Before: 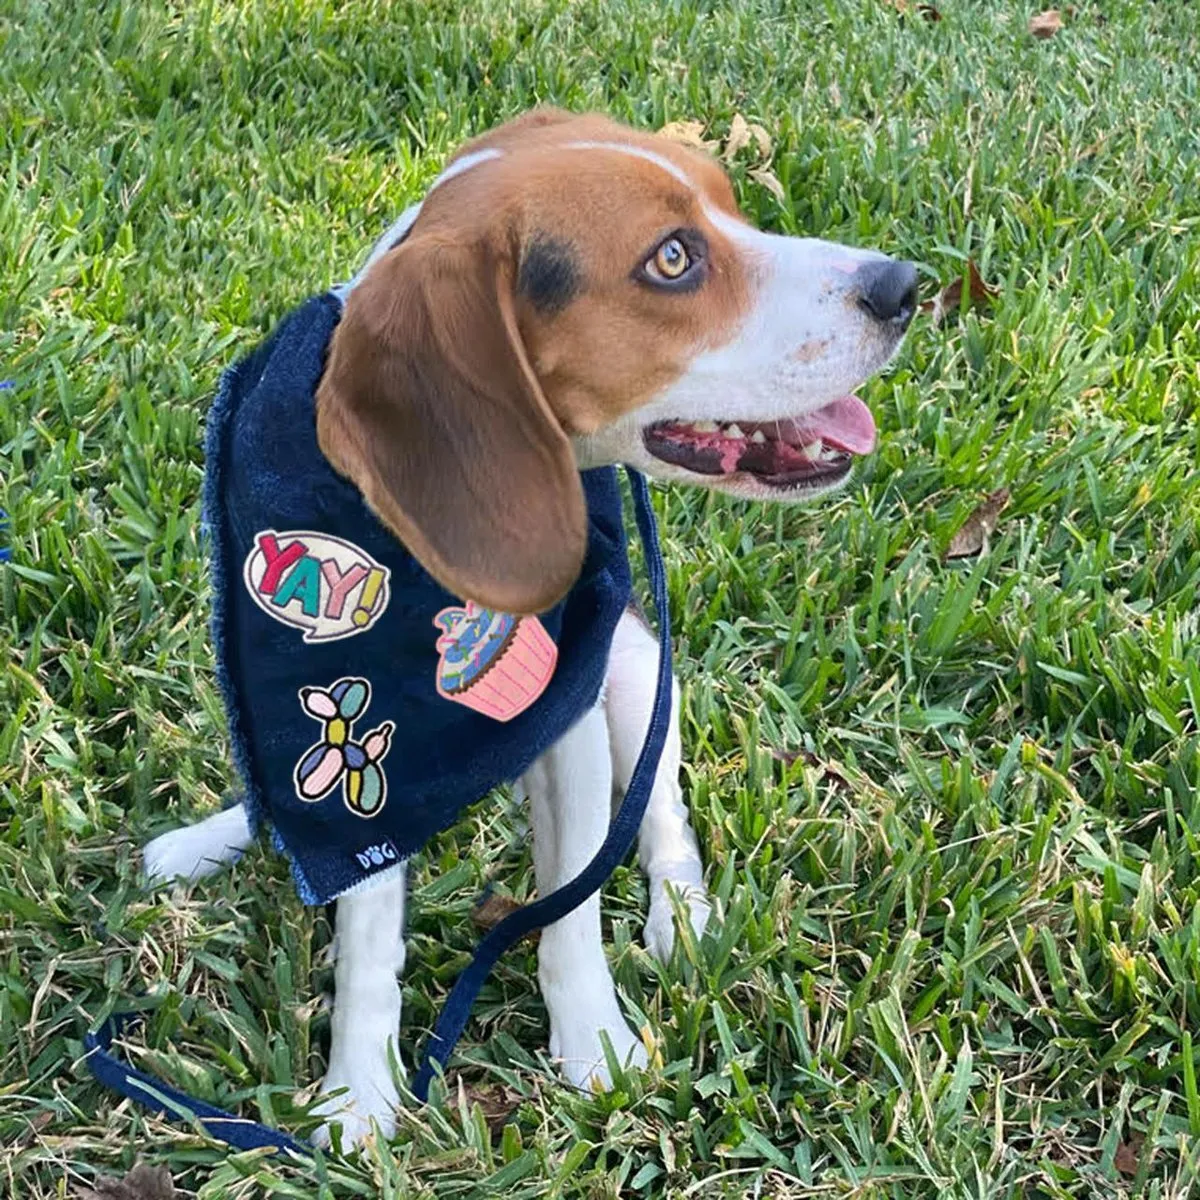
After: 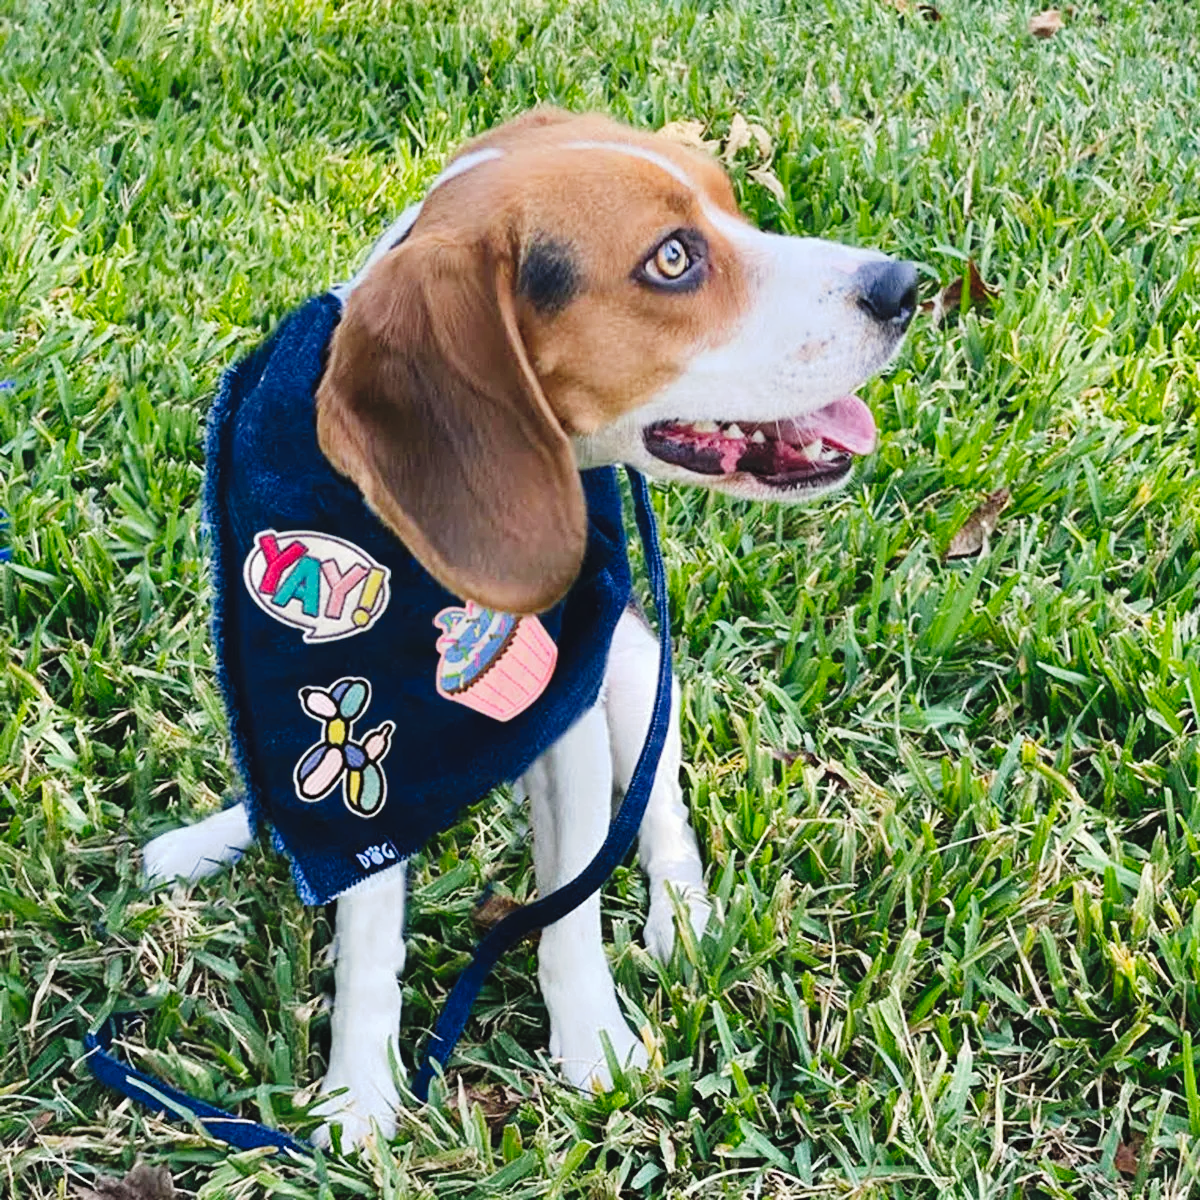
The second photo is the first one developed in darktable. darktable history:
tone curve: curves: ch0 [(0, 0) (0.003, 0.042) (0.011, 0.043) (0.025, 0.047) (0.044, 0.059) (0.069, 0.07) (0.1, 0.085) (0.136, 0.107) (0.177, 0.139) (0.224, 0.185) (0.277, 0.258) (0.335, 0.34) (0.399, 0.434) (0.468, 0.526) (0.543, 0.623) (0.623, 0.709) (0.709, 0.794) (0.801, 0.866) (0.898, 0.919) (1, 1)], preserve colors none
